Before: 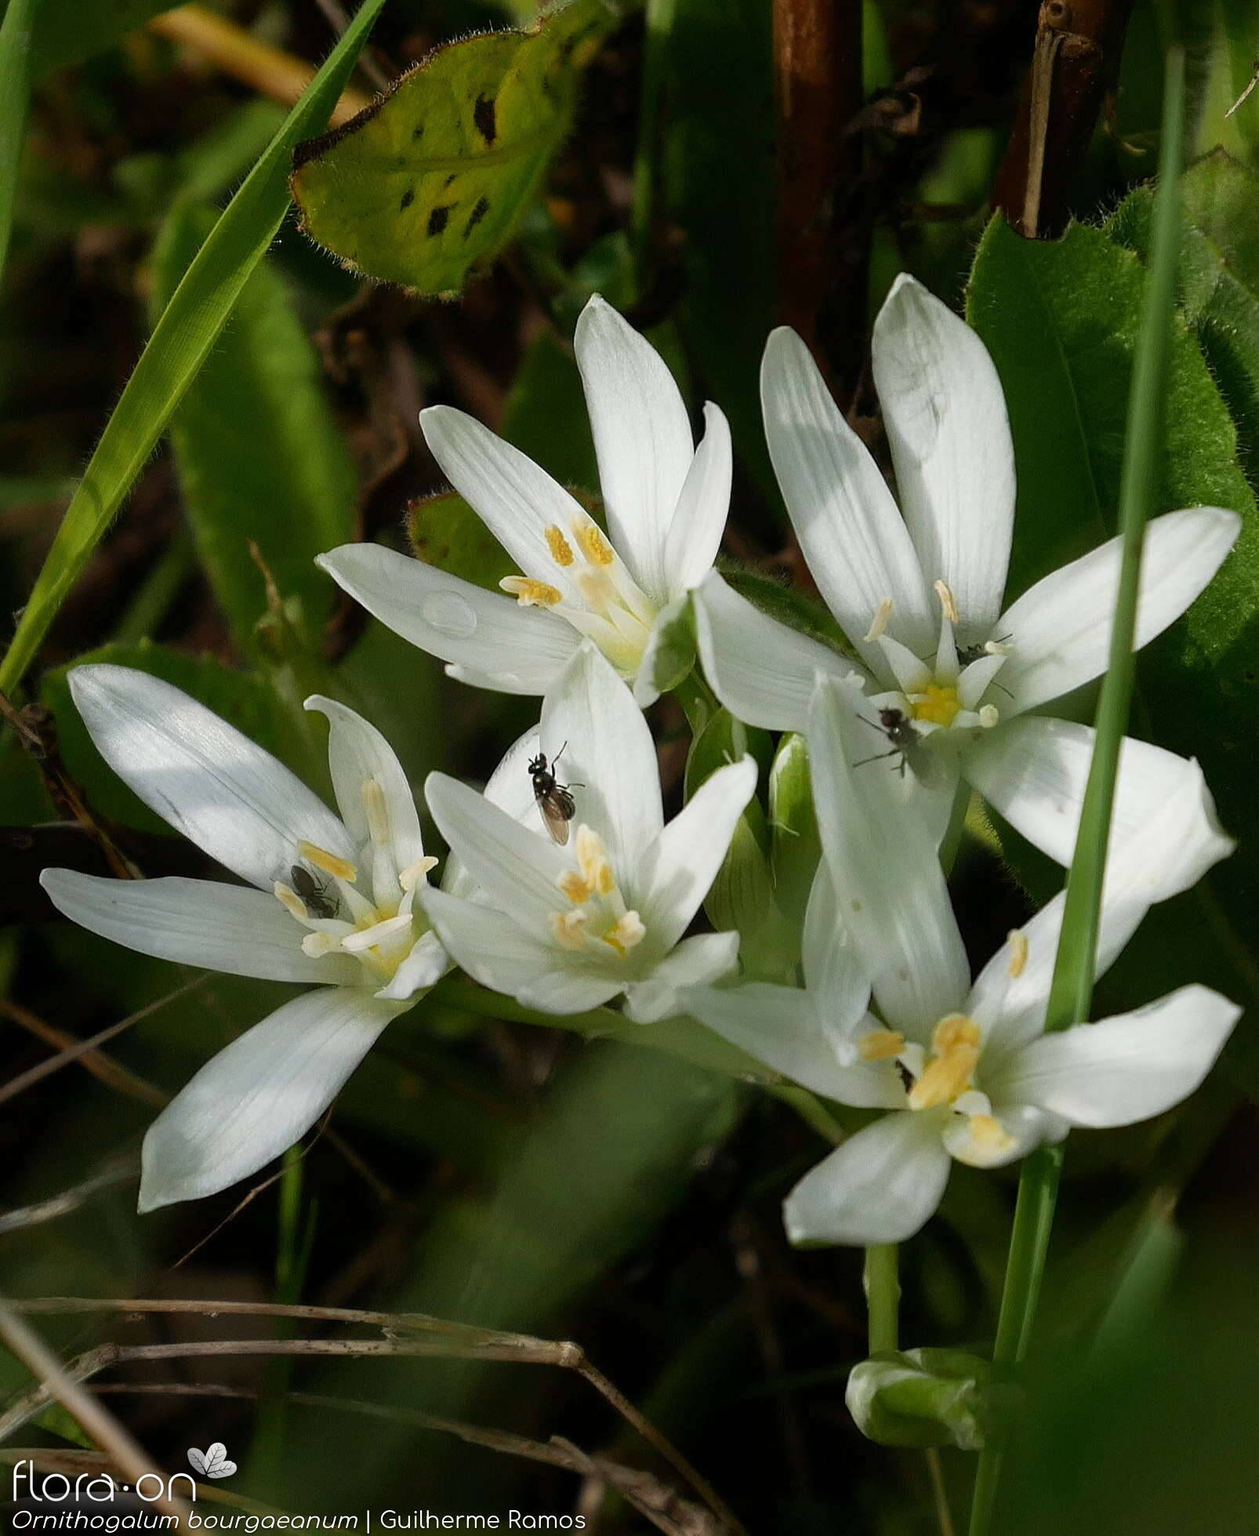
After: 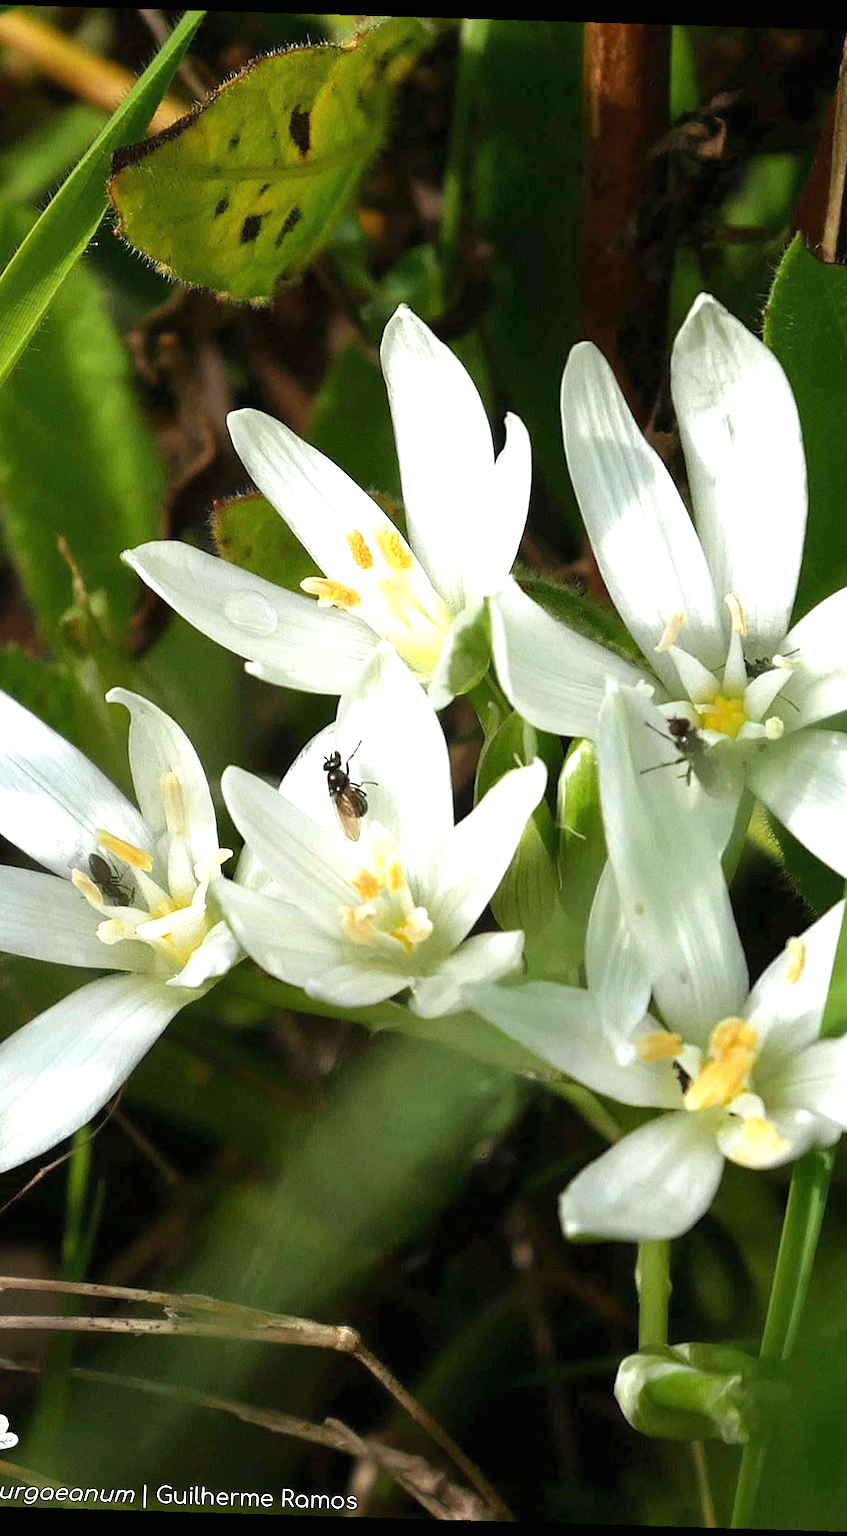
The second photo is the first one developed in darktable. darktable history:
exposure: black level correction 0, exposure 1.1 EV, compensate highlight preservation false
rotate and perspective: rotation 1.72°, automatic cropping off
crop: left 16.899%, right 16.556%
